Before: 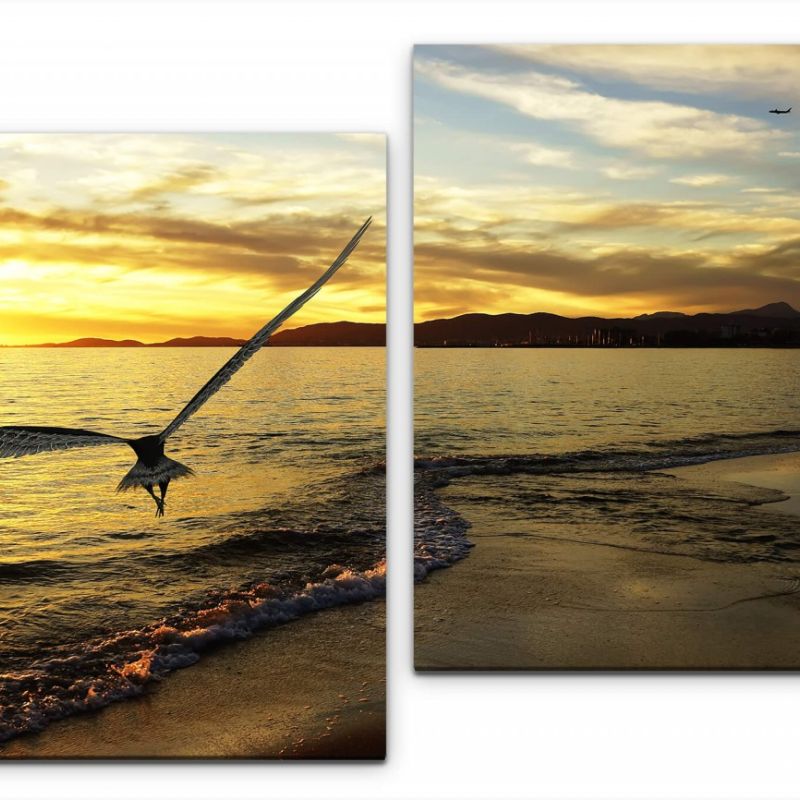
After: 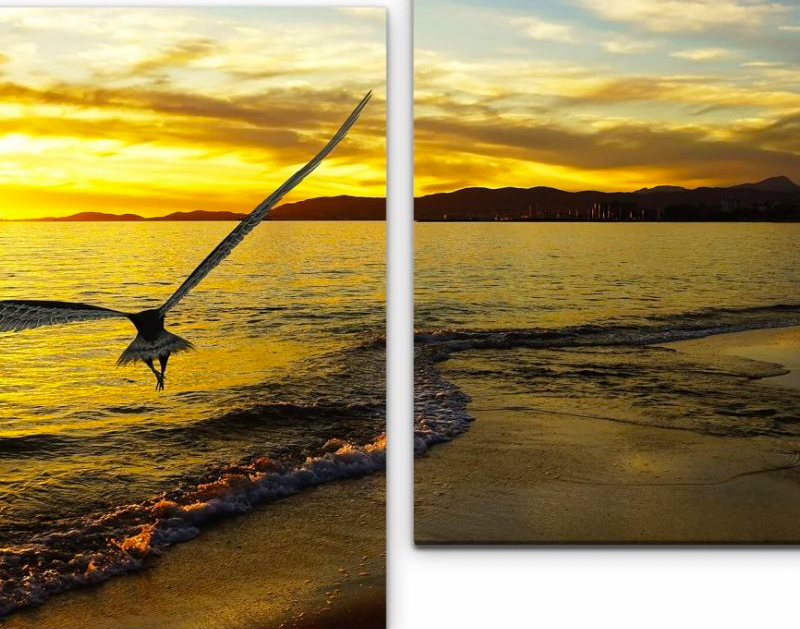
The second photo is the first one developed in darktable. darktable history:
color balance rgb: perceptual saturation grading › global saturation 20%, global vibrance 20%
crop and rotate: top 15.774%, bottom 5.506%
